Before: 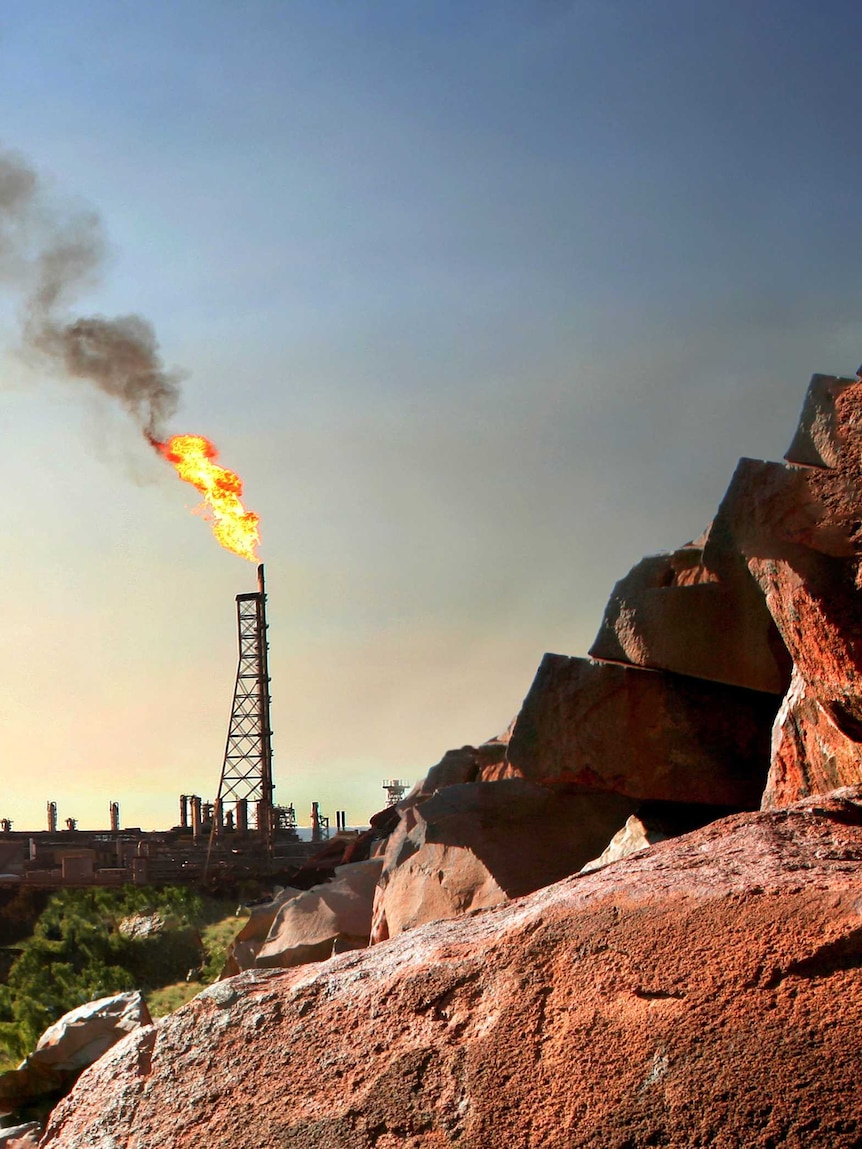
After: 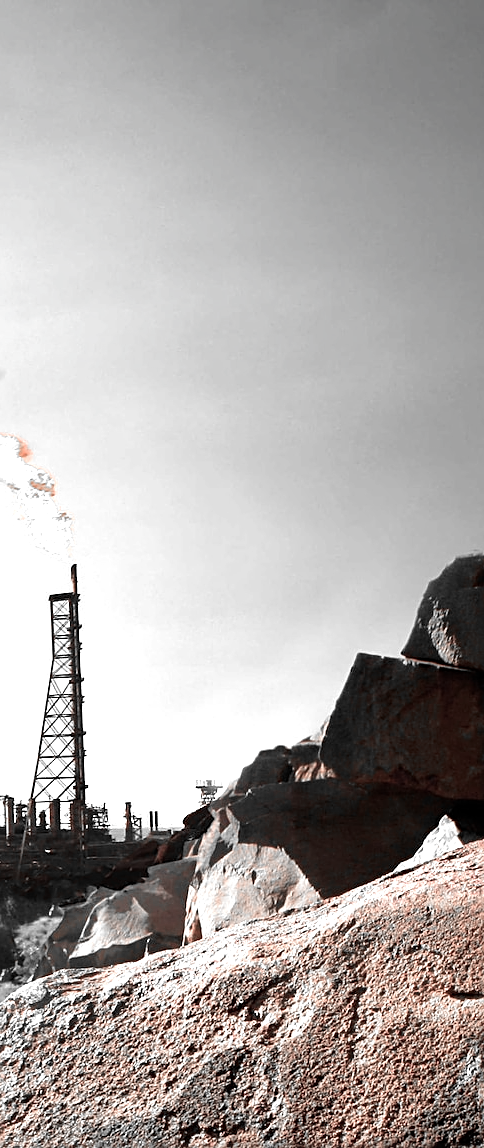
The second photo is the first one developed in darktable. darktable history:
sharpen: on, module defaults
color zones: curves: ch1 [(0, 0.006) (0.094, 0.285) (0.171, 0.001) (0.429, 0.001) (0.571, 0.003) (0.714, 0.004) (0.857, 0.004) (1, 0.006)]
crop: left 21.766%, right 21.992%, bottom 0.015%
tone equalizer: -8 EV -0.725 EV, -7 EV -0.669 EV, -6 EV -0.569 EV, -5 EV -0.397 EV, -3 EV 0.38 EV, -2 EV 0.6 EV, -1 EV 0.682 EV, +0 EV 0.765 EV, smoothing 1
